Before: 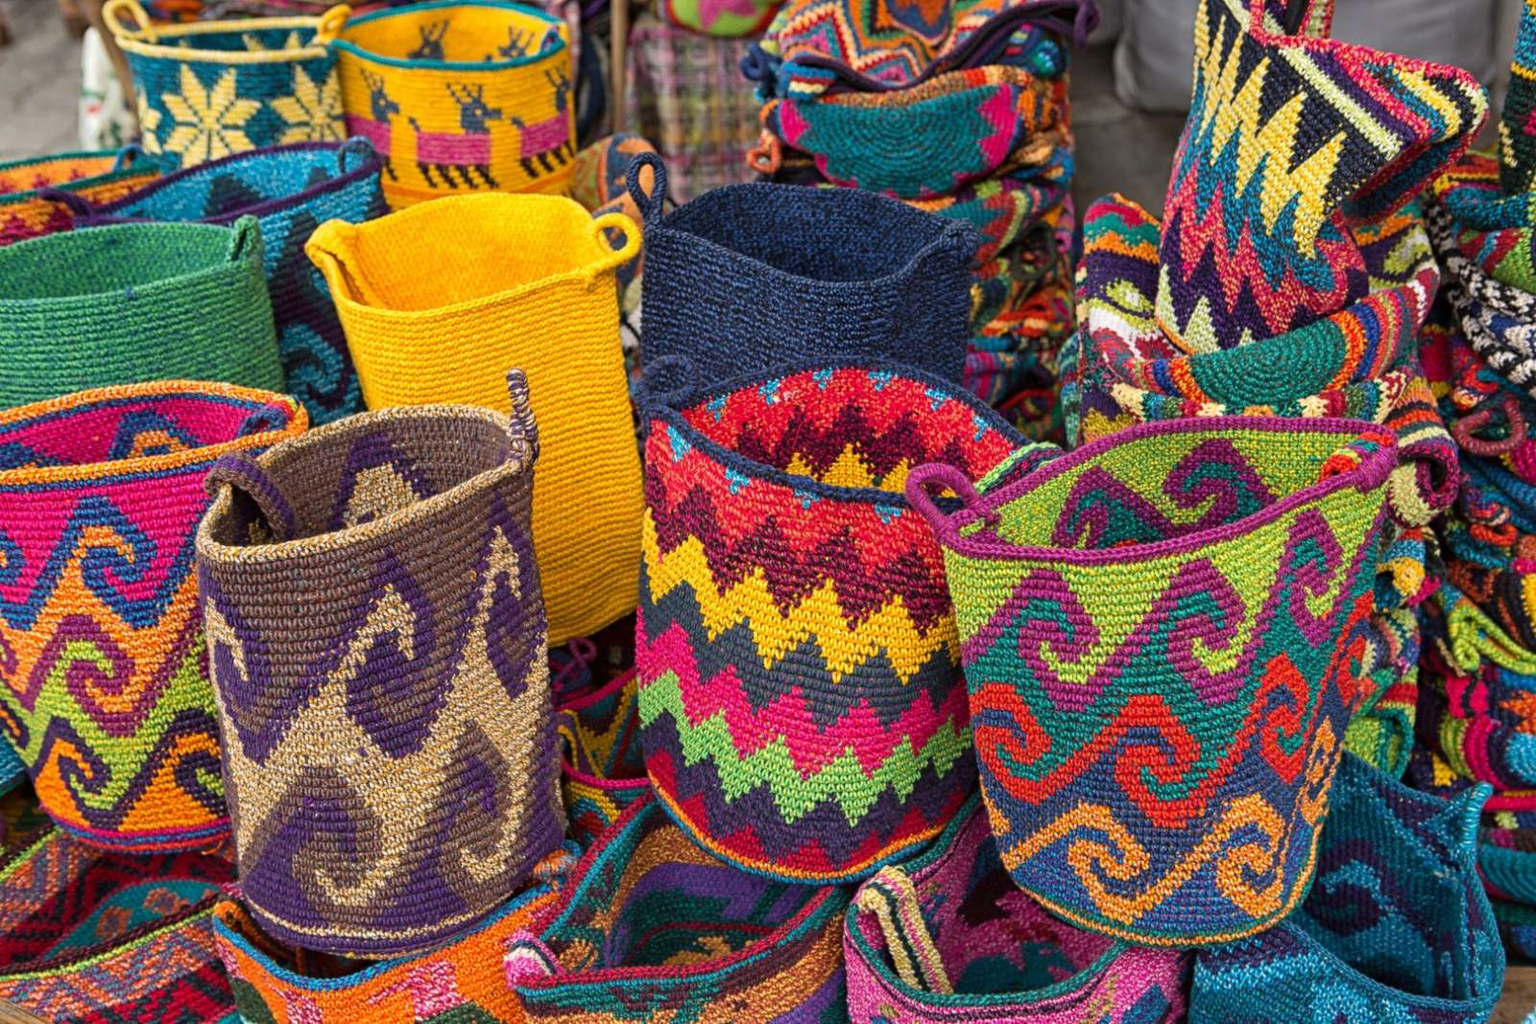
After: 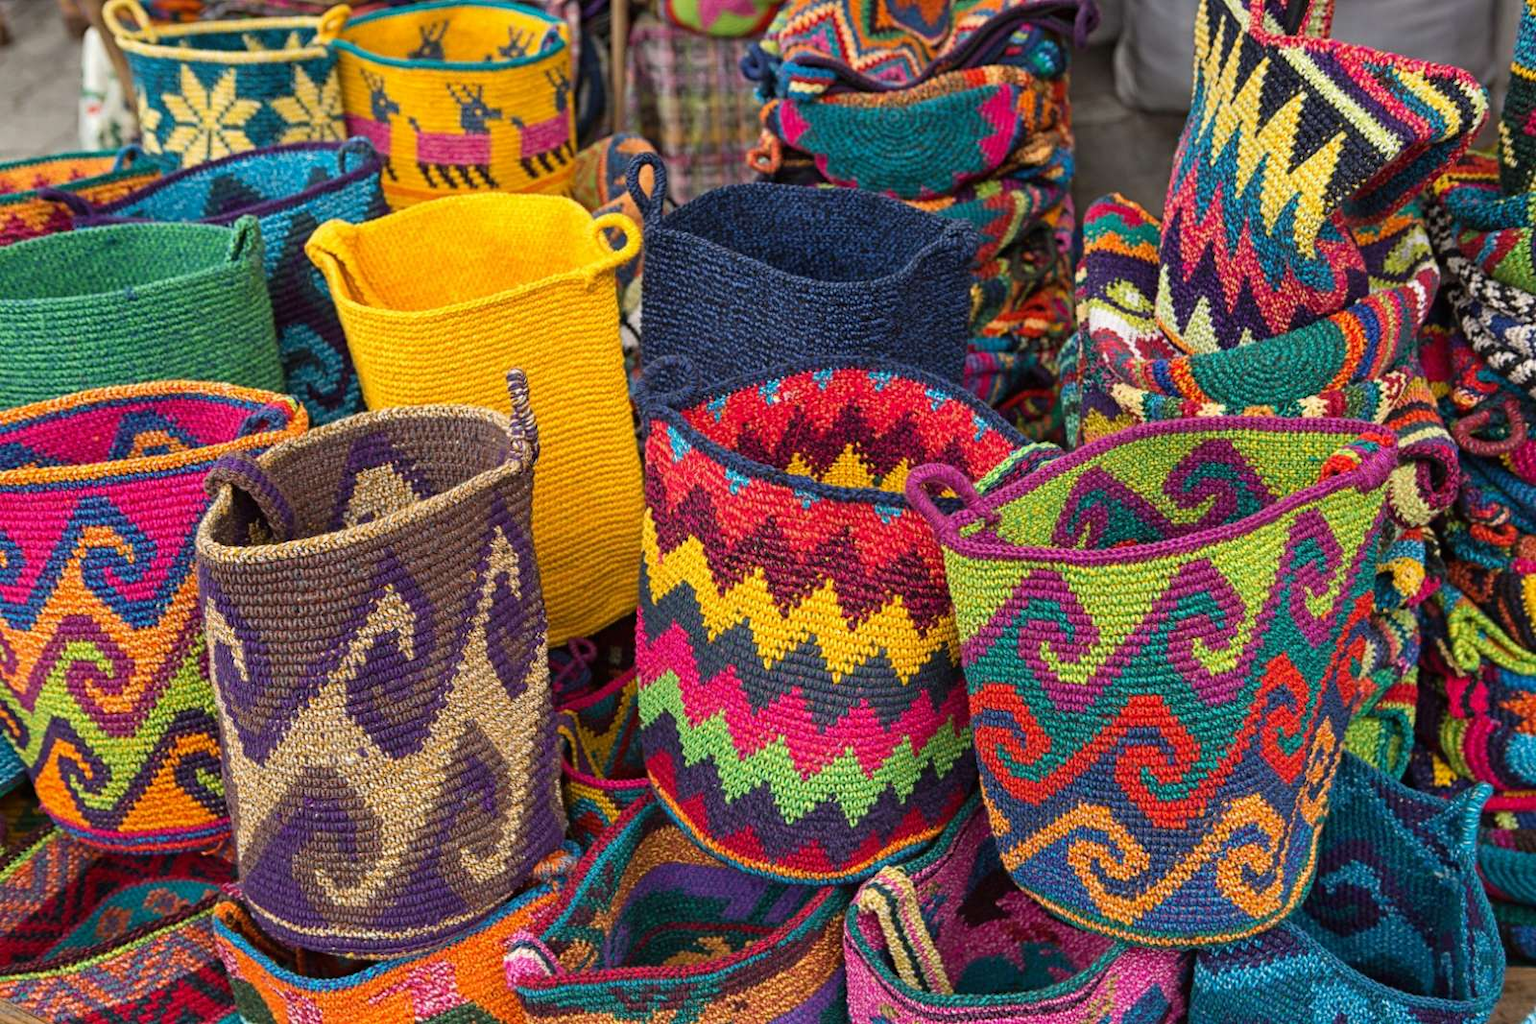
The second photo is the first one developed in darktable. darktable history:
contrast equalizer: y [[0.5, 0.5, 0.468, 0.5, 0.5, 0.5], [0.5 ×6], [0.5 ×6], [0 ×6], [0 ×6]], mix 0.355
